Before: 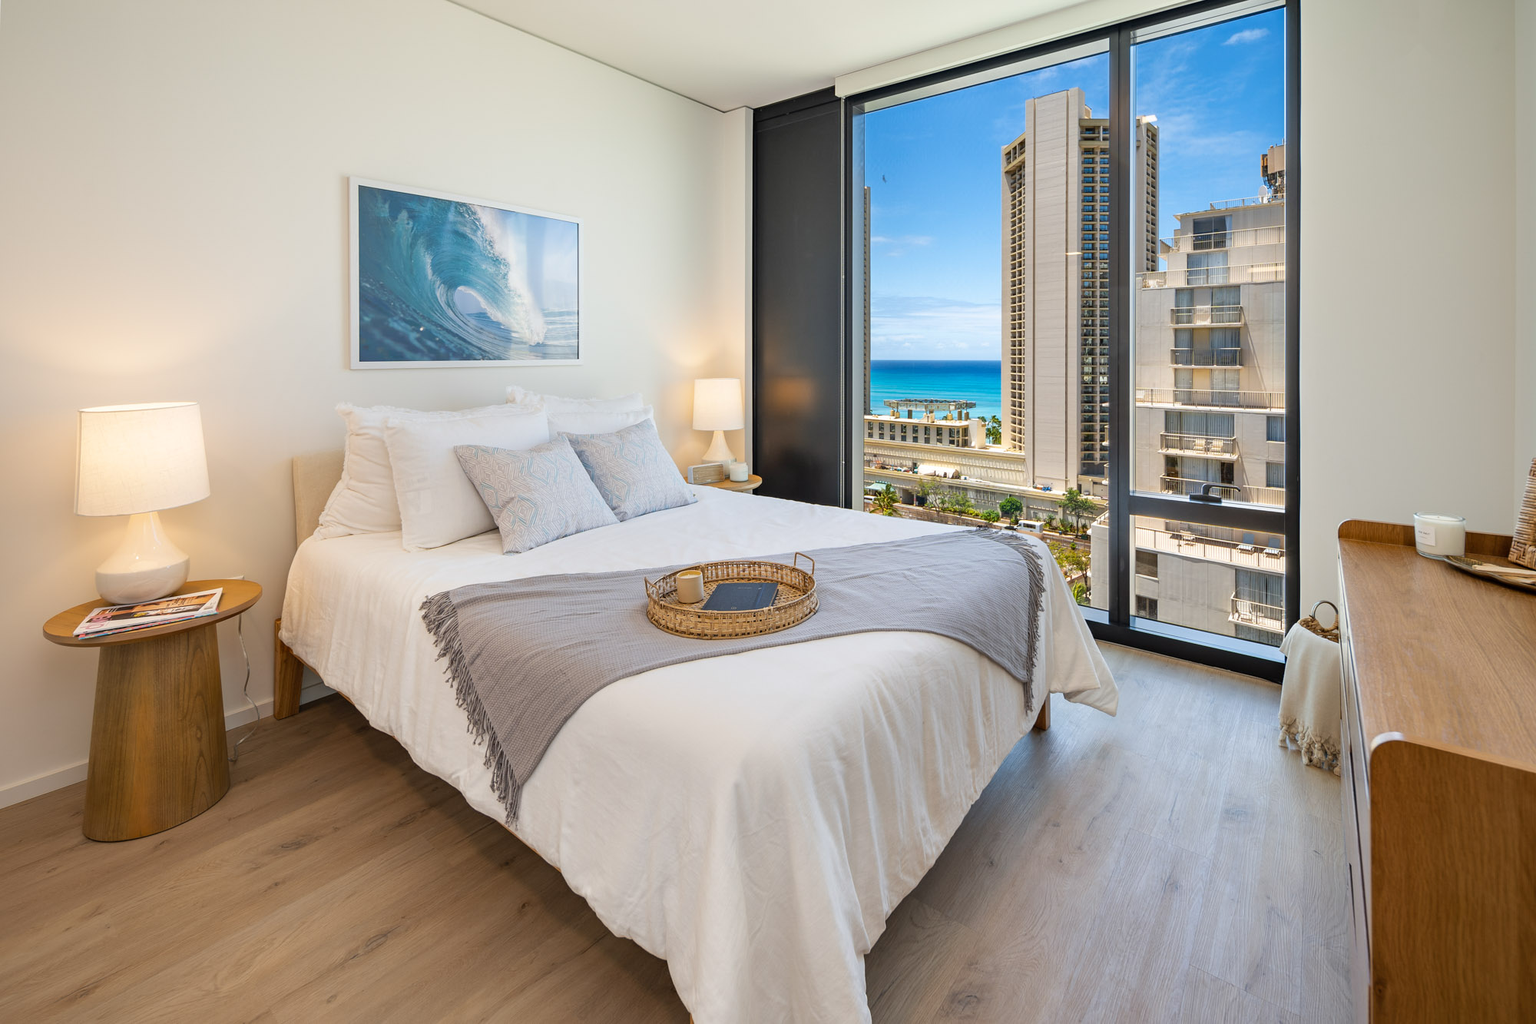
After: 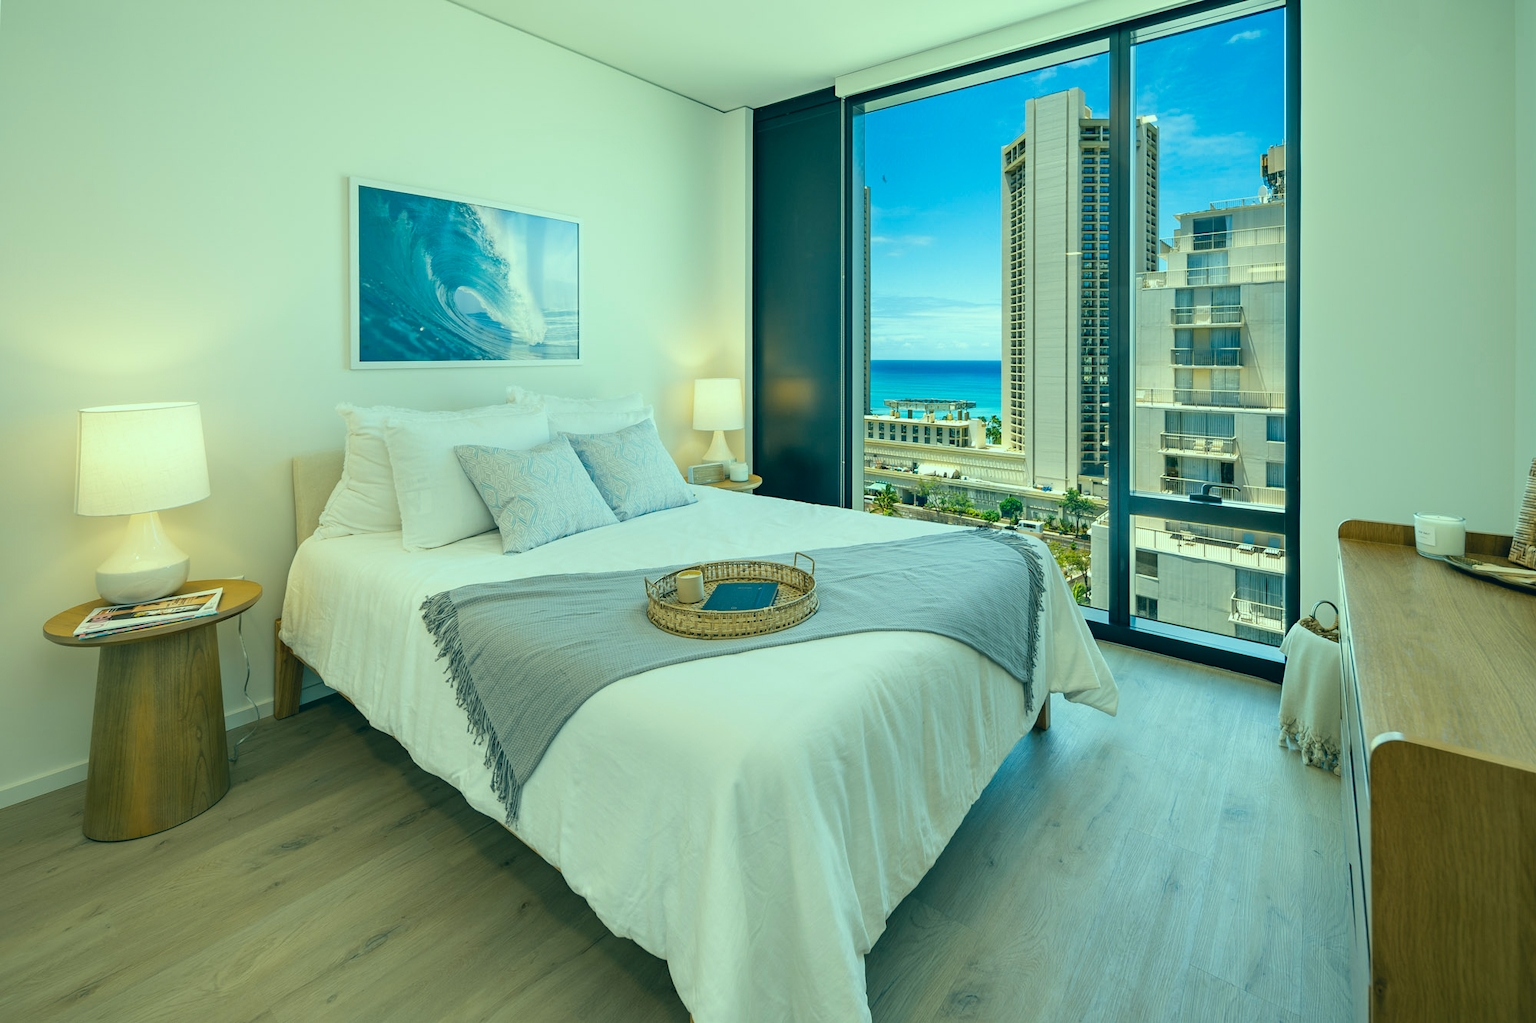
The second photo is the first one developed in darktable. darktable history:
color correction: highlights a* -19.94, highlights b* 9.8, shadows a* -20.27, shadows b* -10.84
